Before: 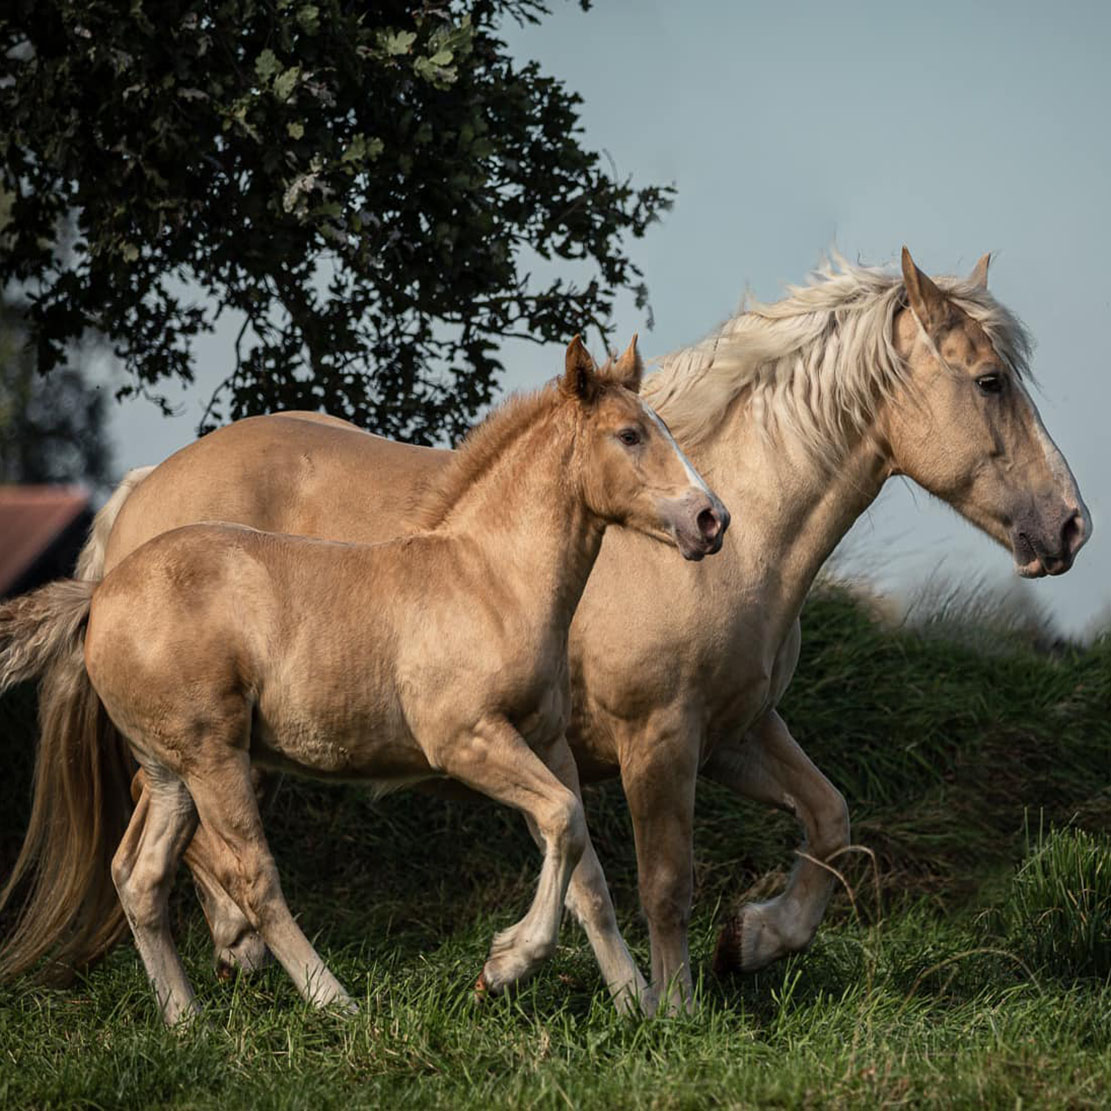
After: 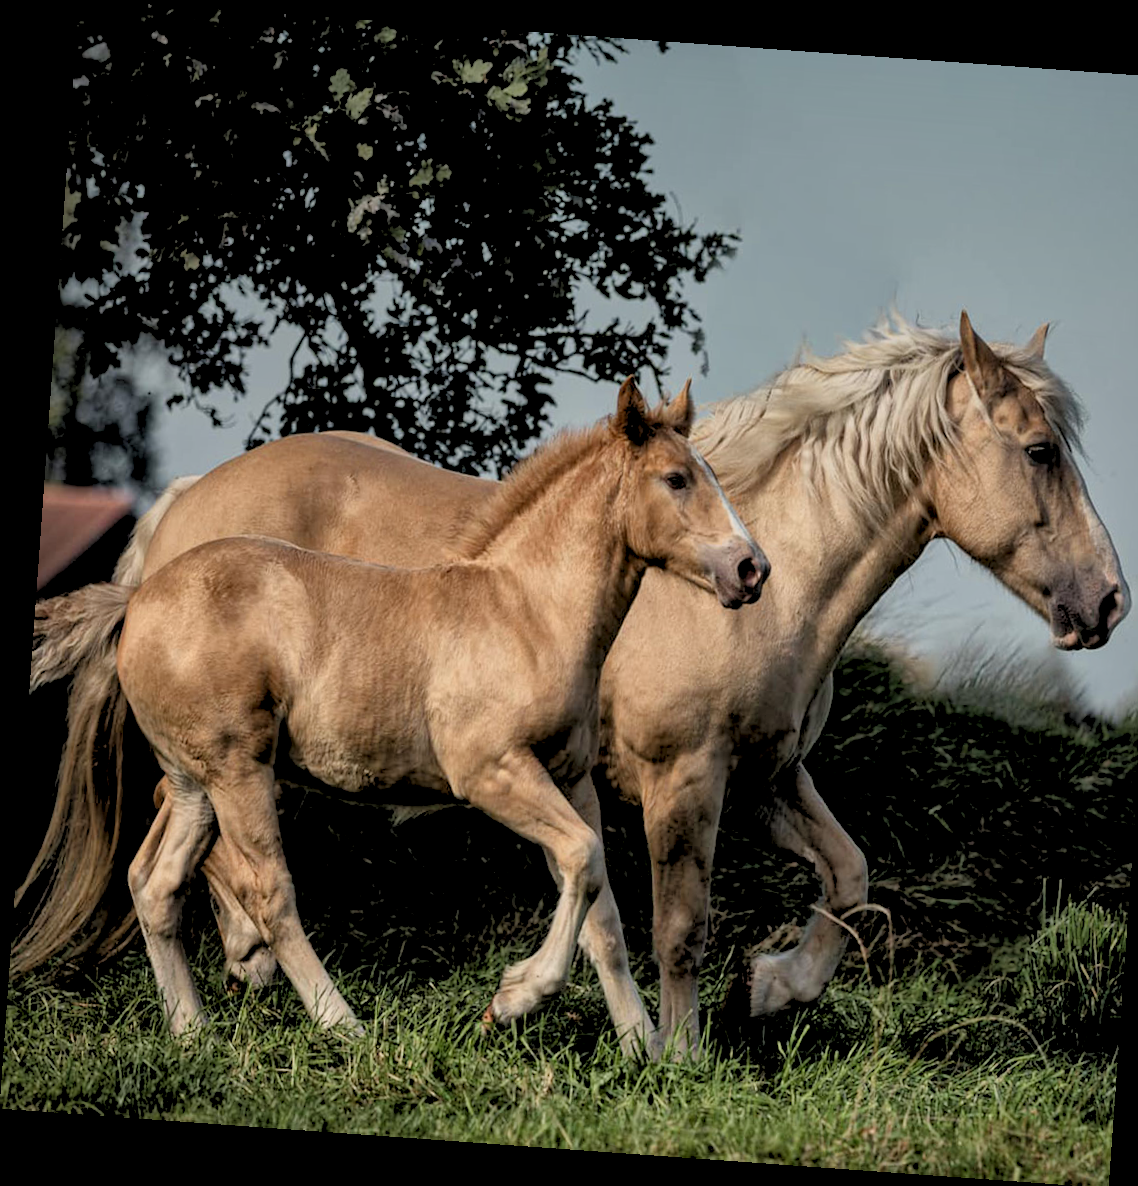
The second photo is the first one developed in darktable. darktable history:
local contrast: mode bilateral grid, contrast 25, coarseness 47, detail 151%, midtone range 0.2
graduated density: on, module defaults
rotate and perspective: rotation 4.1°, automatic cropping off
rgb levels: preserve colors sum RGB, levels [[0.038, 0.433, 0.934], [0, 0.5, 1], [0, 0.5, 1]]
crop: right 4.126%, bottom 0.031%
